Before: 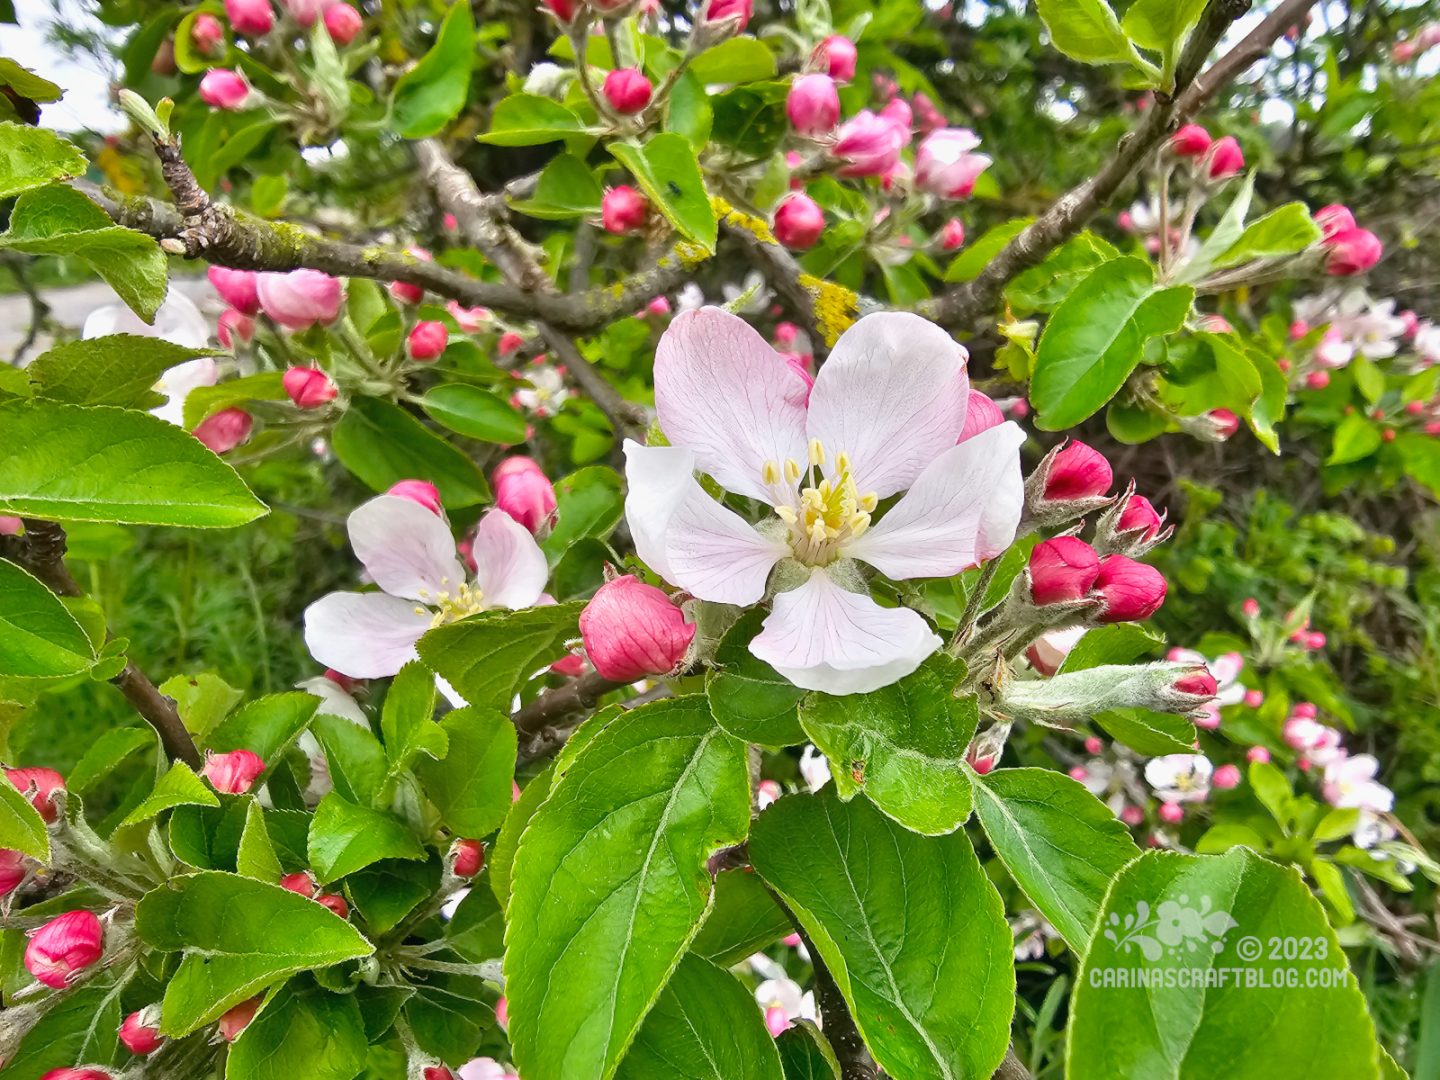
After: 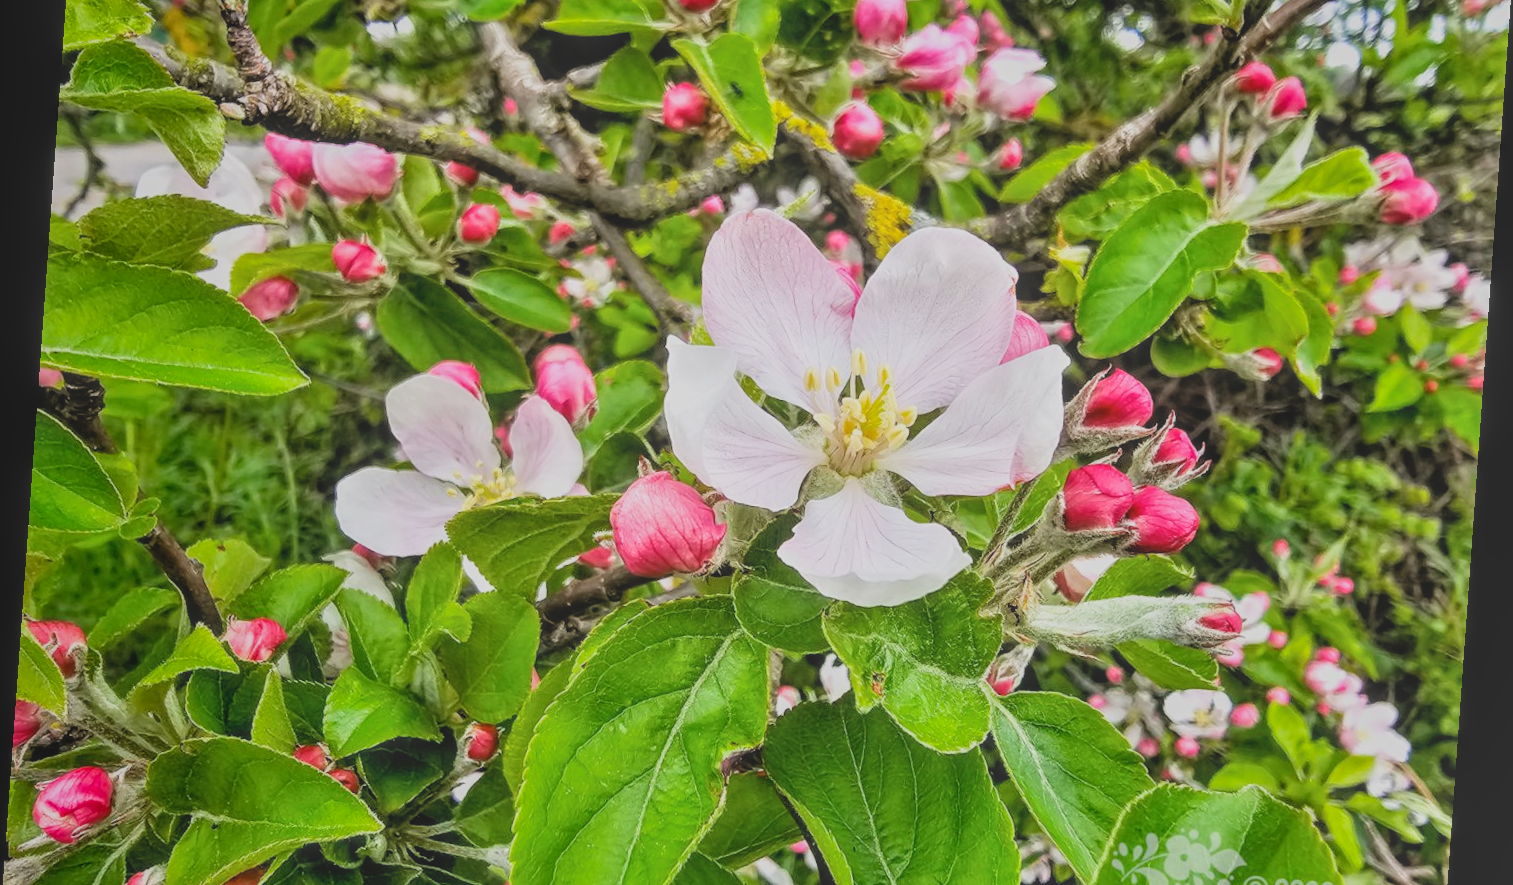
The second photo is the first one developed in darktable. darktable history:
crop and rotate: top 12.5%, bottom 12.5%
filmic rgb: black relative exposure -5 EV, hardness 2.88, contrast 1.3, highlights saturation mix -30%
local contrast: highlights 73%, shadows 15%, midtone range 0.197
rotate and perspective: rotation 4.1°, automatic cropping off
